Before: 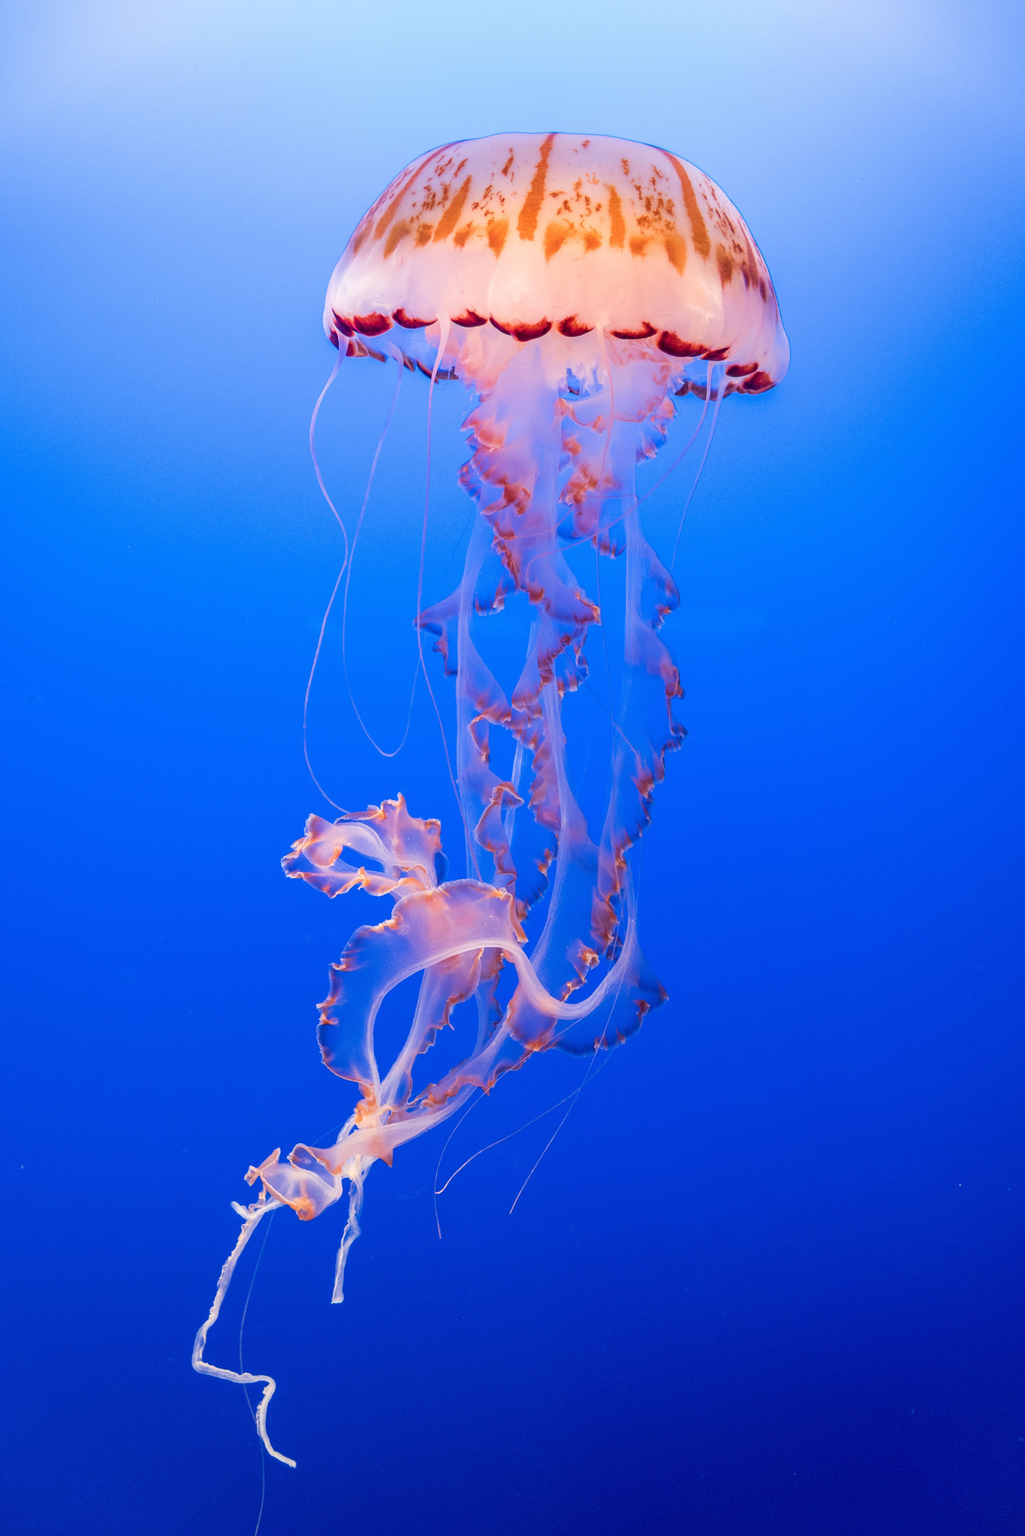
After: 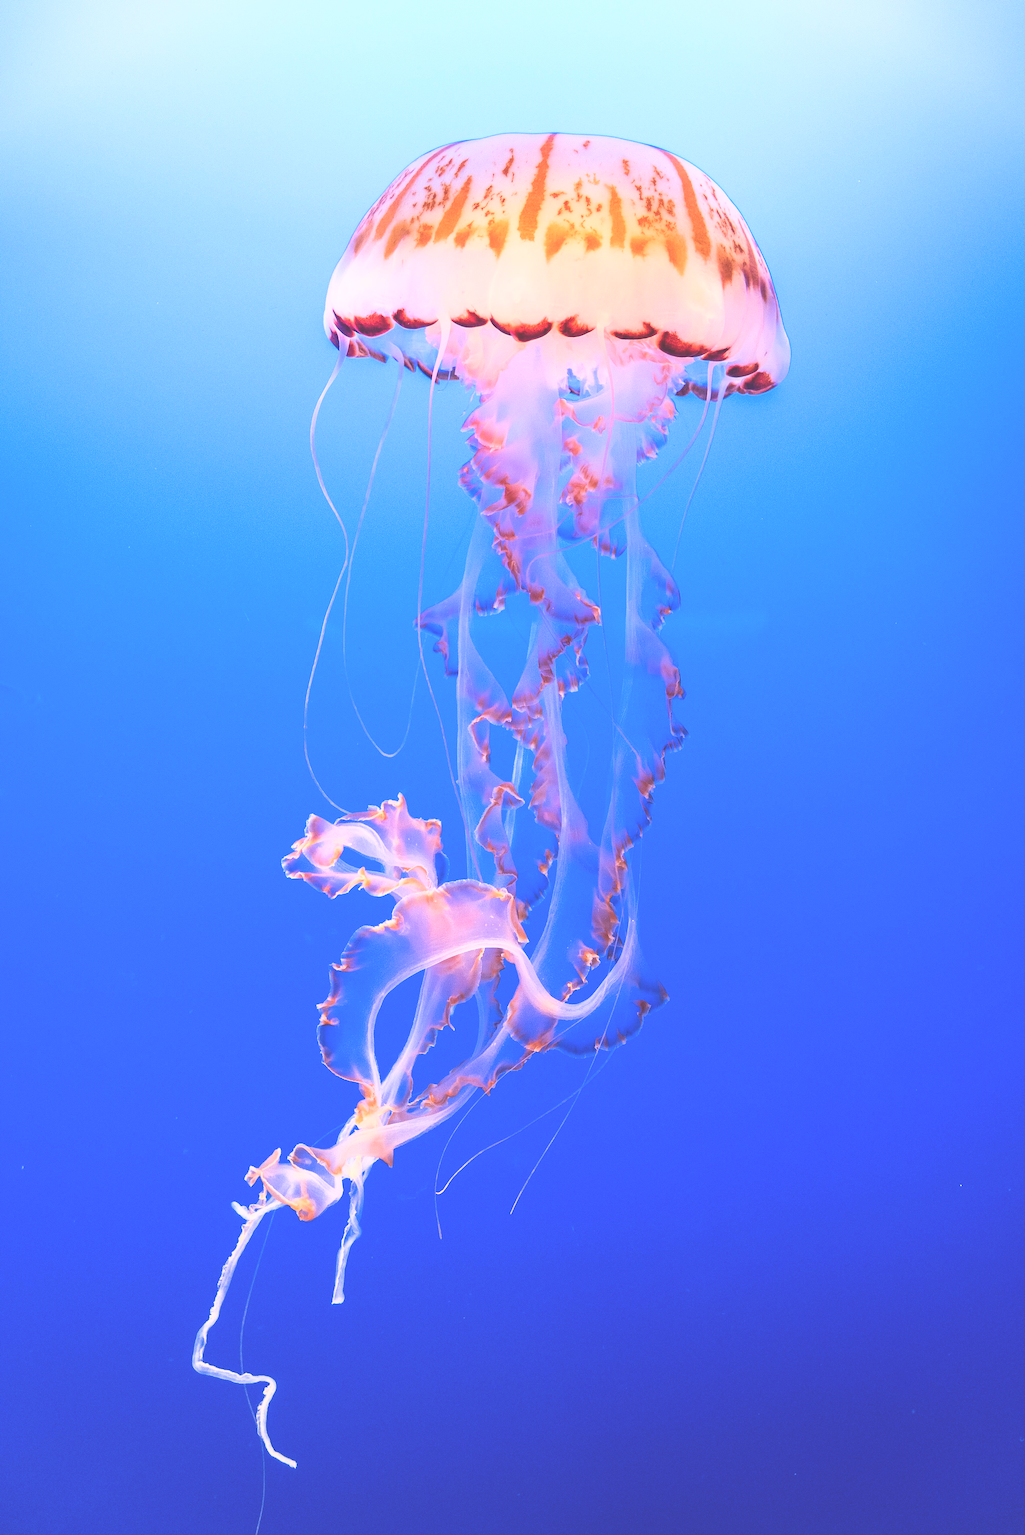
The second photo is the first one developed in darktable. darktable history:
exposure: black level correction -0.03, compensate highlight preservation false
sharpen: on, module defaults
base curve: curves: ch0 [(0, 0) (0.557, 0.834) (1, 1)]
